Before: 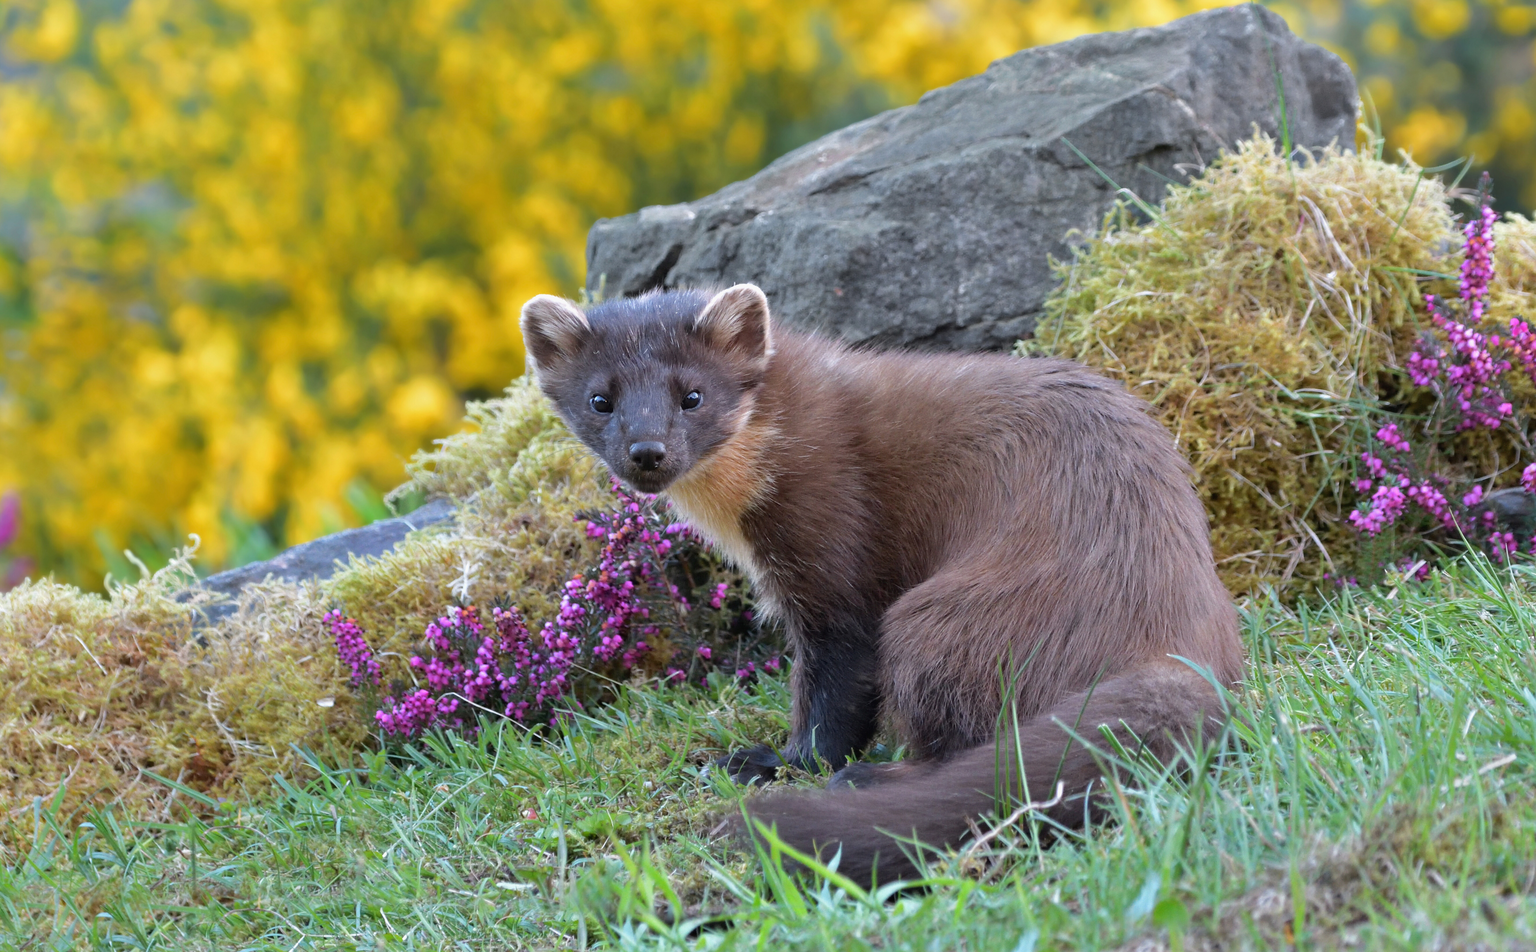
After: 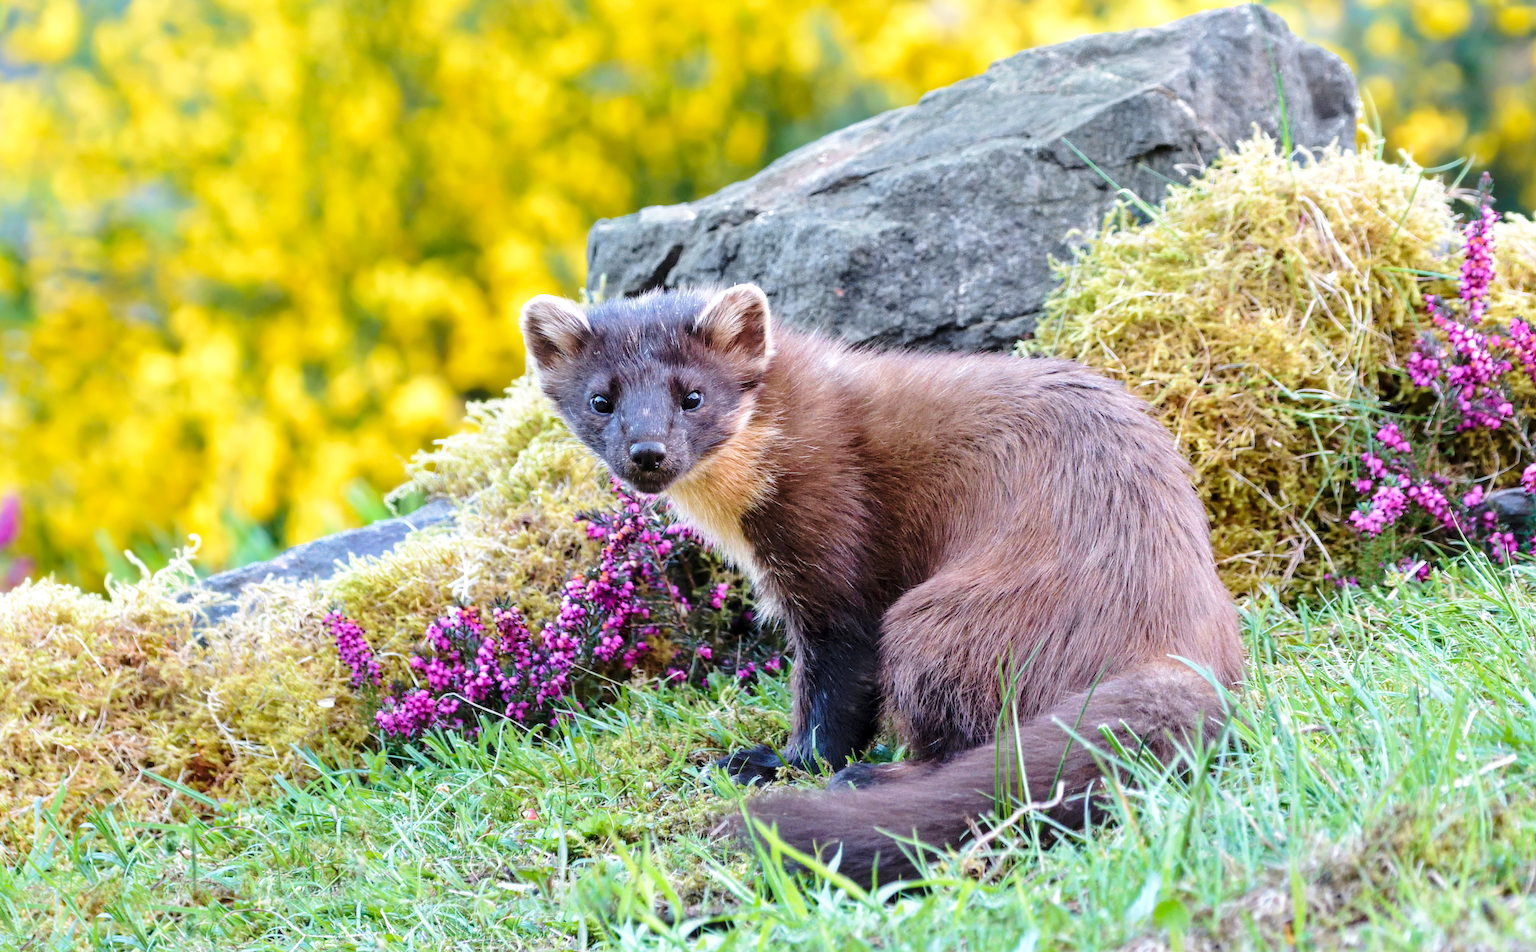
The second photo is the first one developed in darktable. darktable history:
base curve: curves: ch0 [(0, 0) (0.036, 0.037) (0.121, 0.228) (0.46, 0.76) (0.859, 0.983) (1, 1)], preserve colors none
velvia: on, module defaults
local contrast: on, module defaults
